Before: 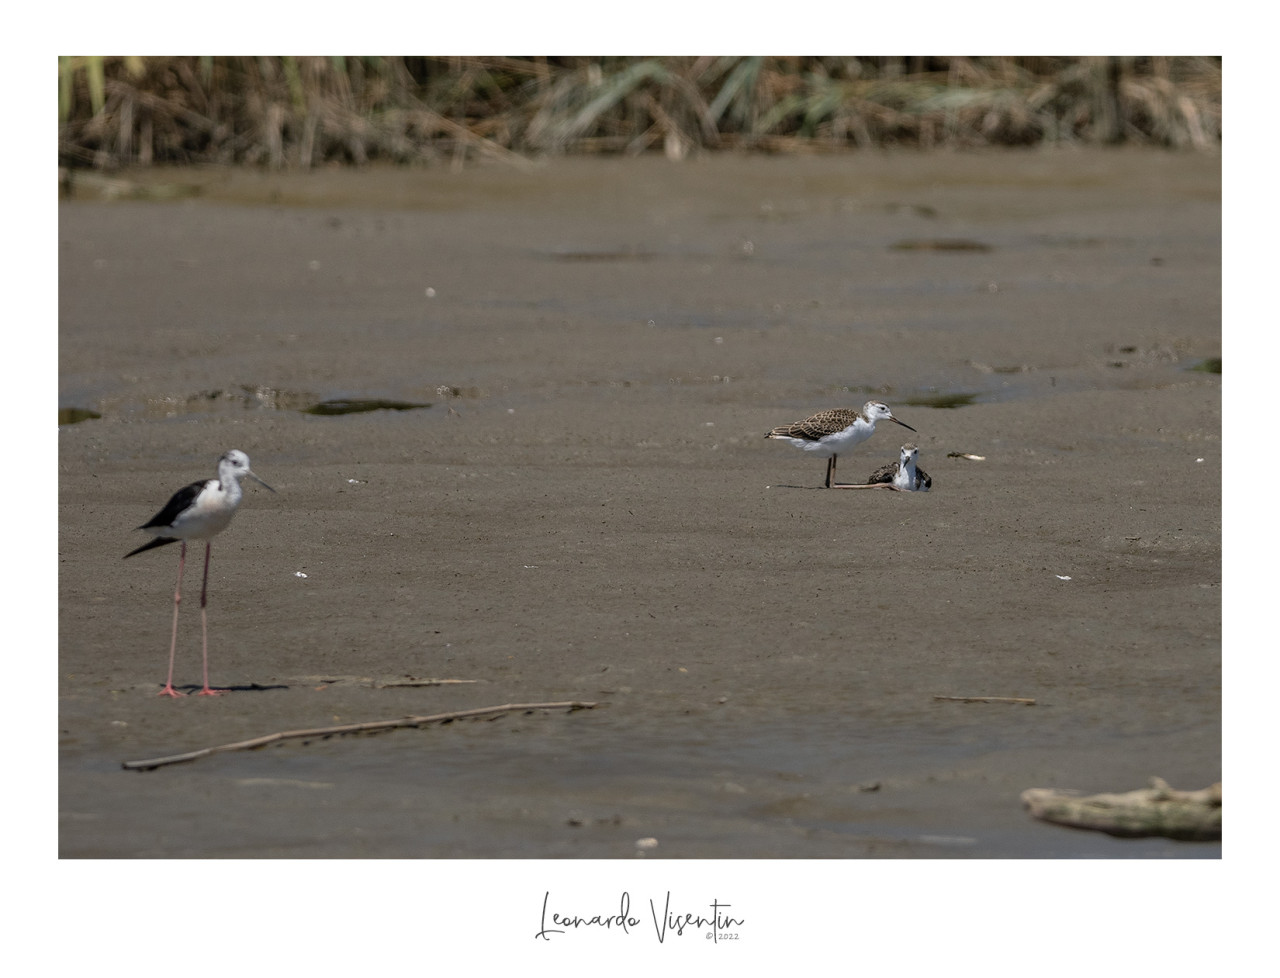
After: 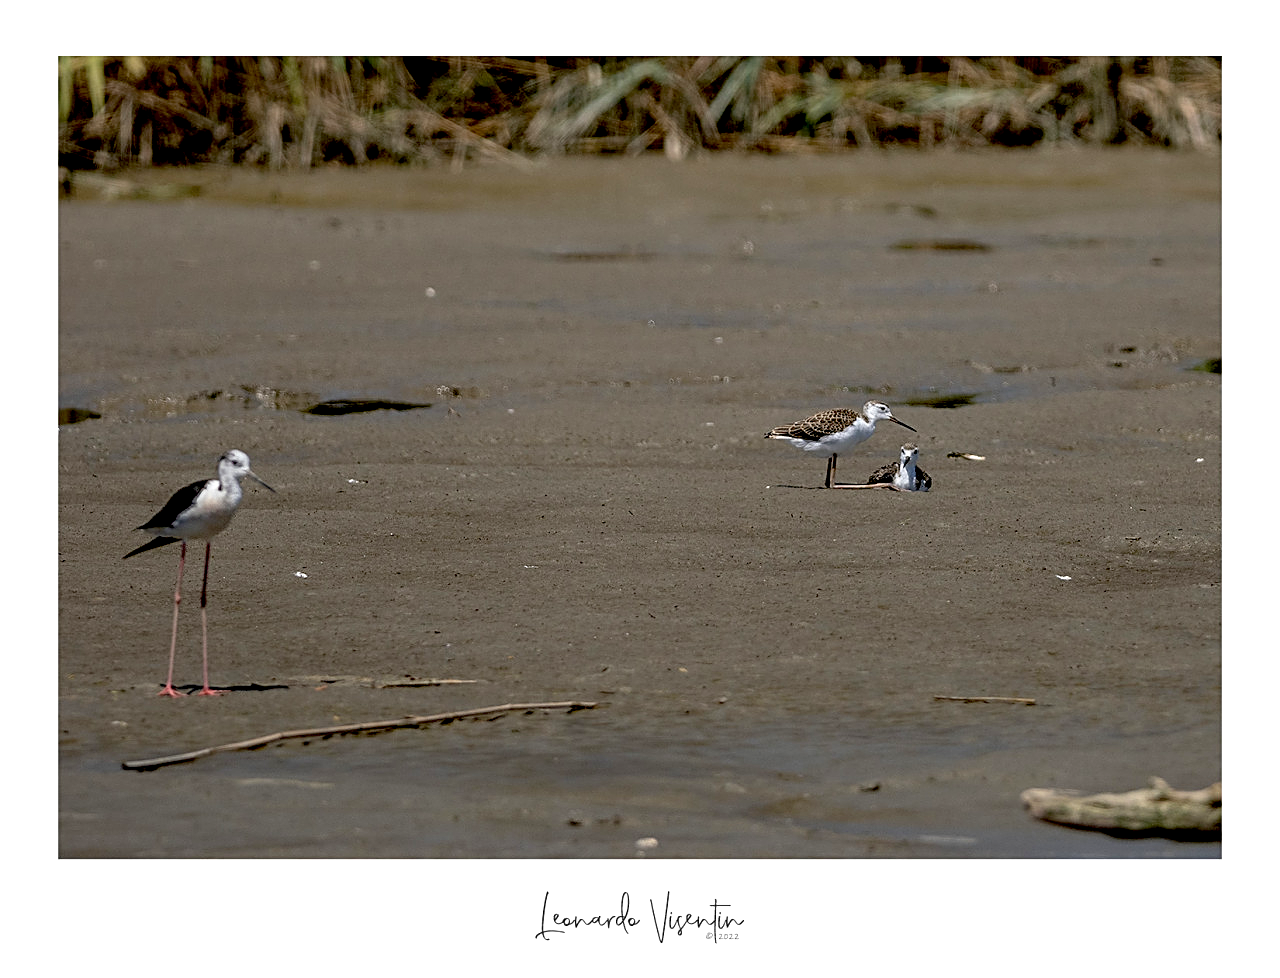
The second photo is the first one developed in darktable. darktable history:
exposure: black level correction 0.03, exposure 0.302 EV, compensate exposure bias true, compensate highlight preservation false
sharpen: on, module defaults
